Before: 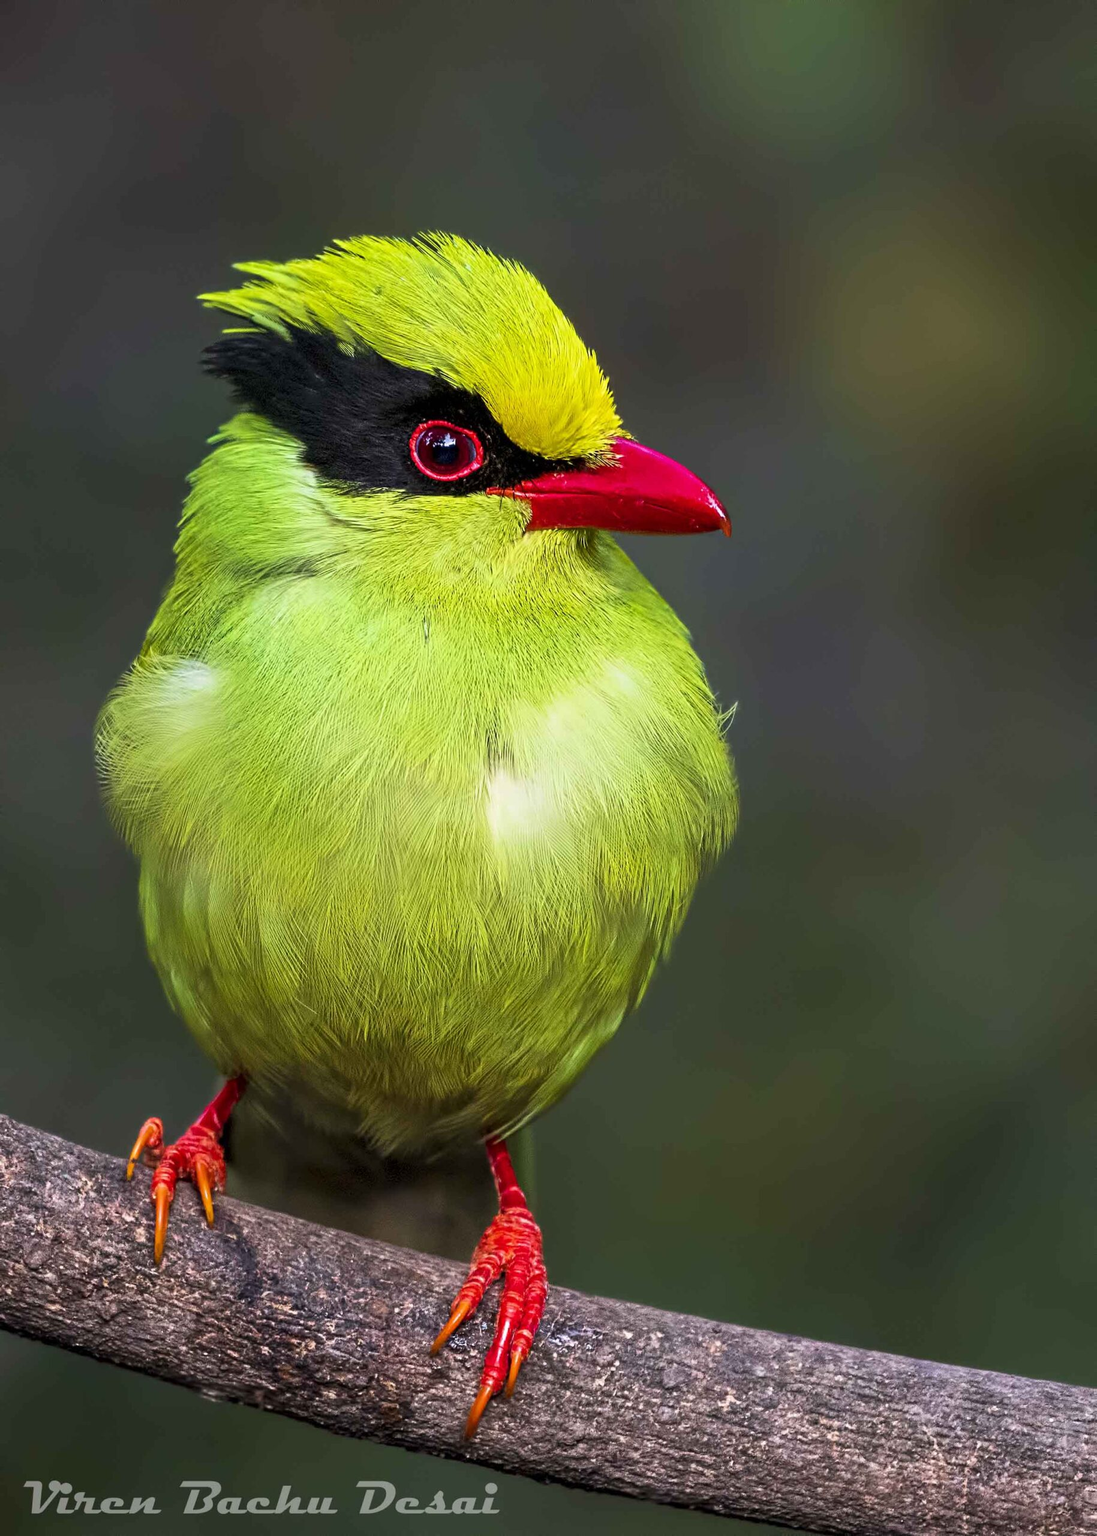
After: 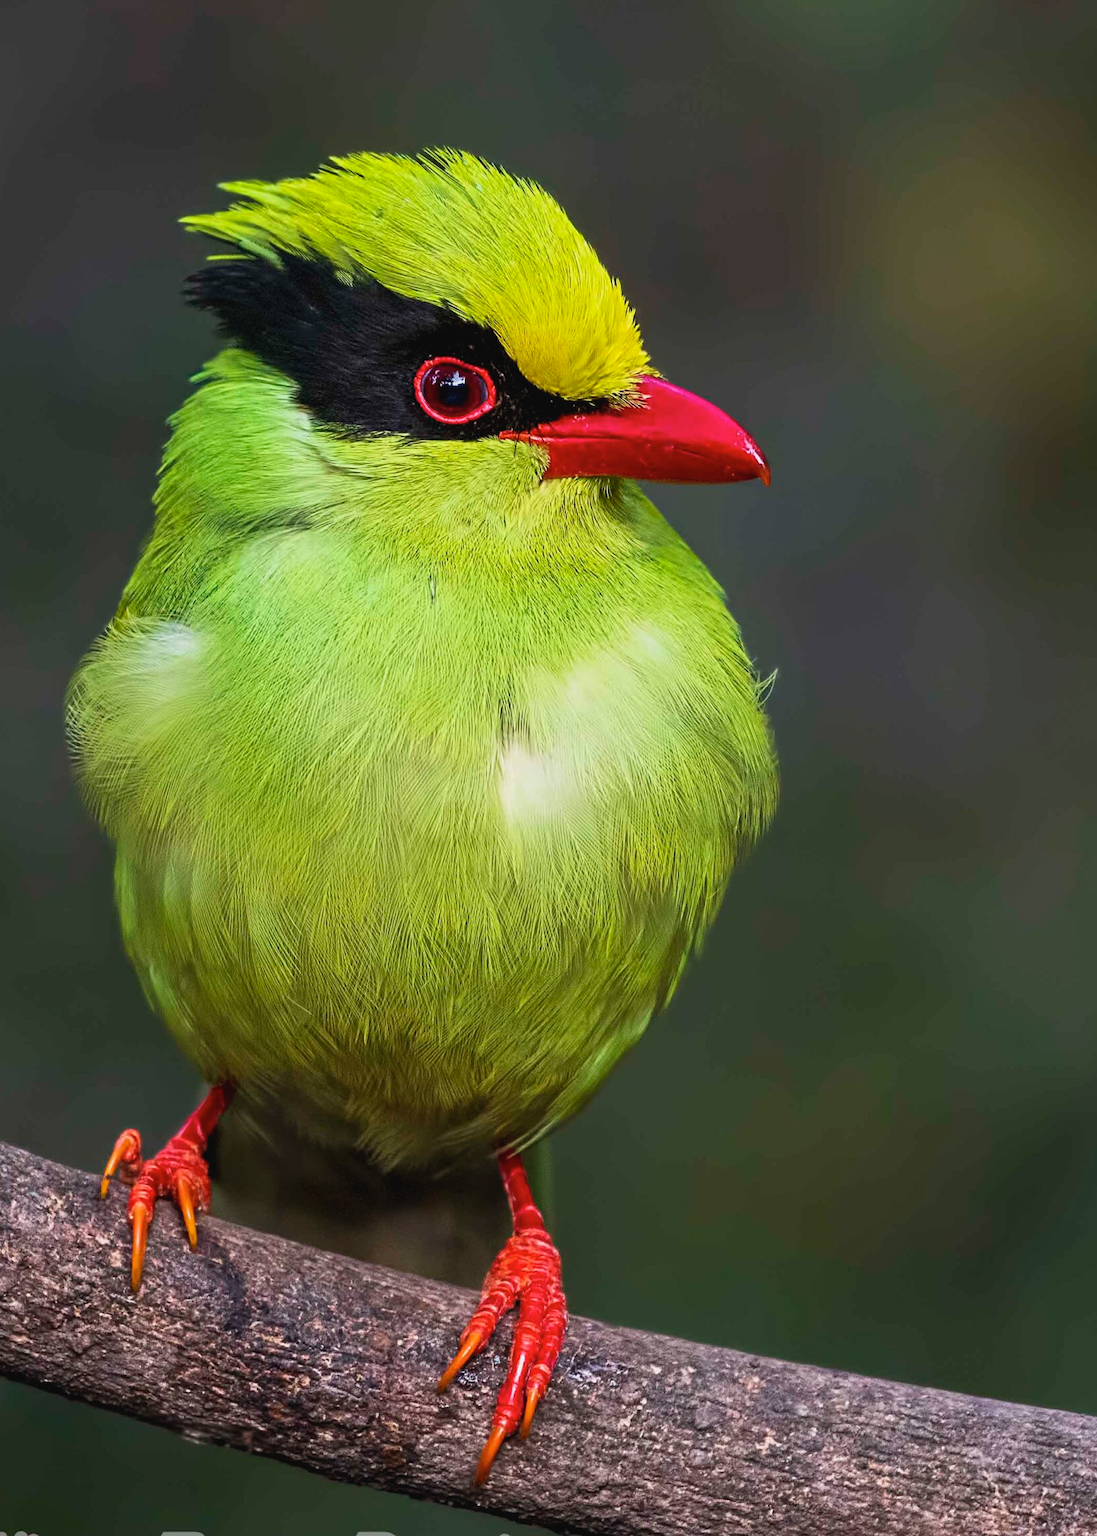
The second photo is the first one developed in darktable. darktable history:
crop: left 3.305%, top 6.436%, right 6.389%, bottom 3.258%
contrast brightness saturation: contrast -0.08, brightness -0.04, saturation -0.11
